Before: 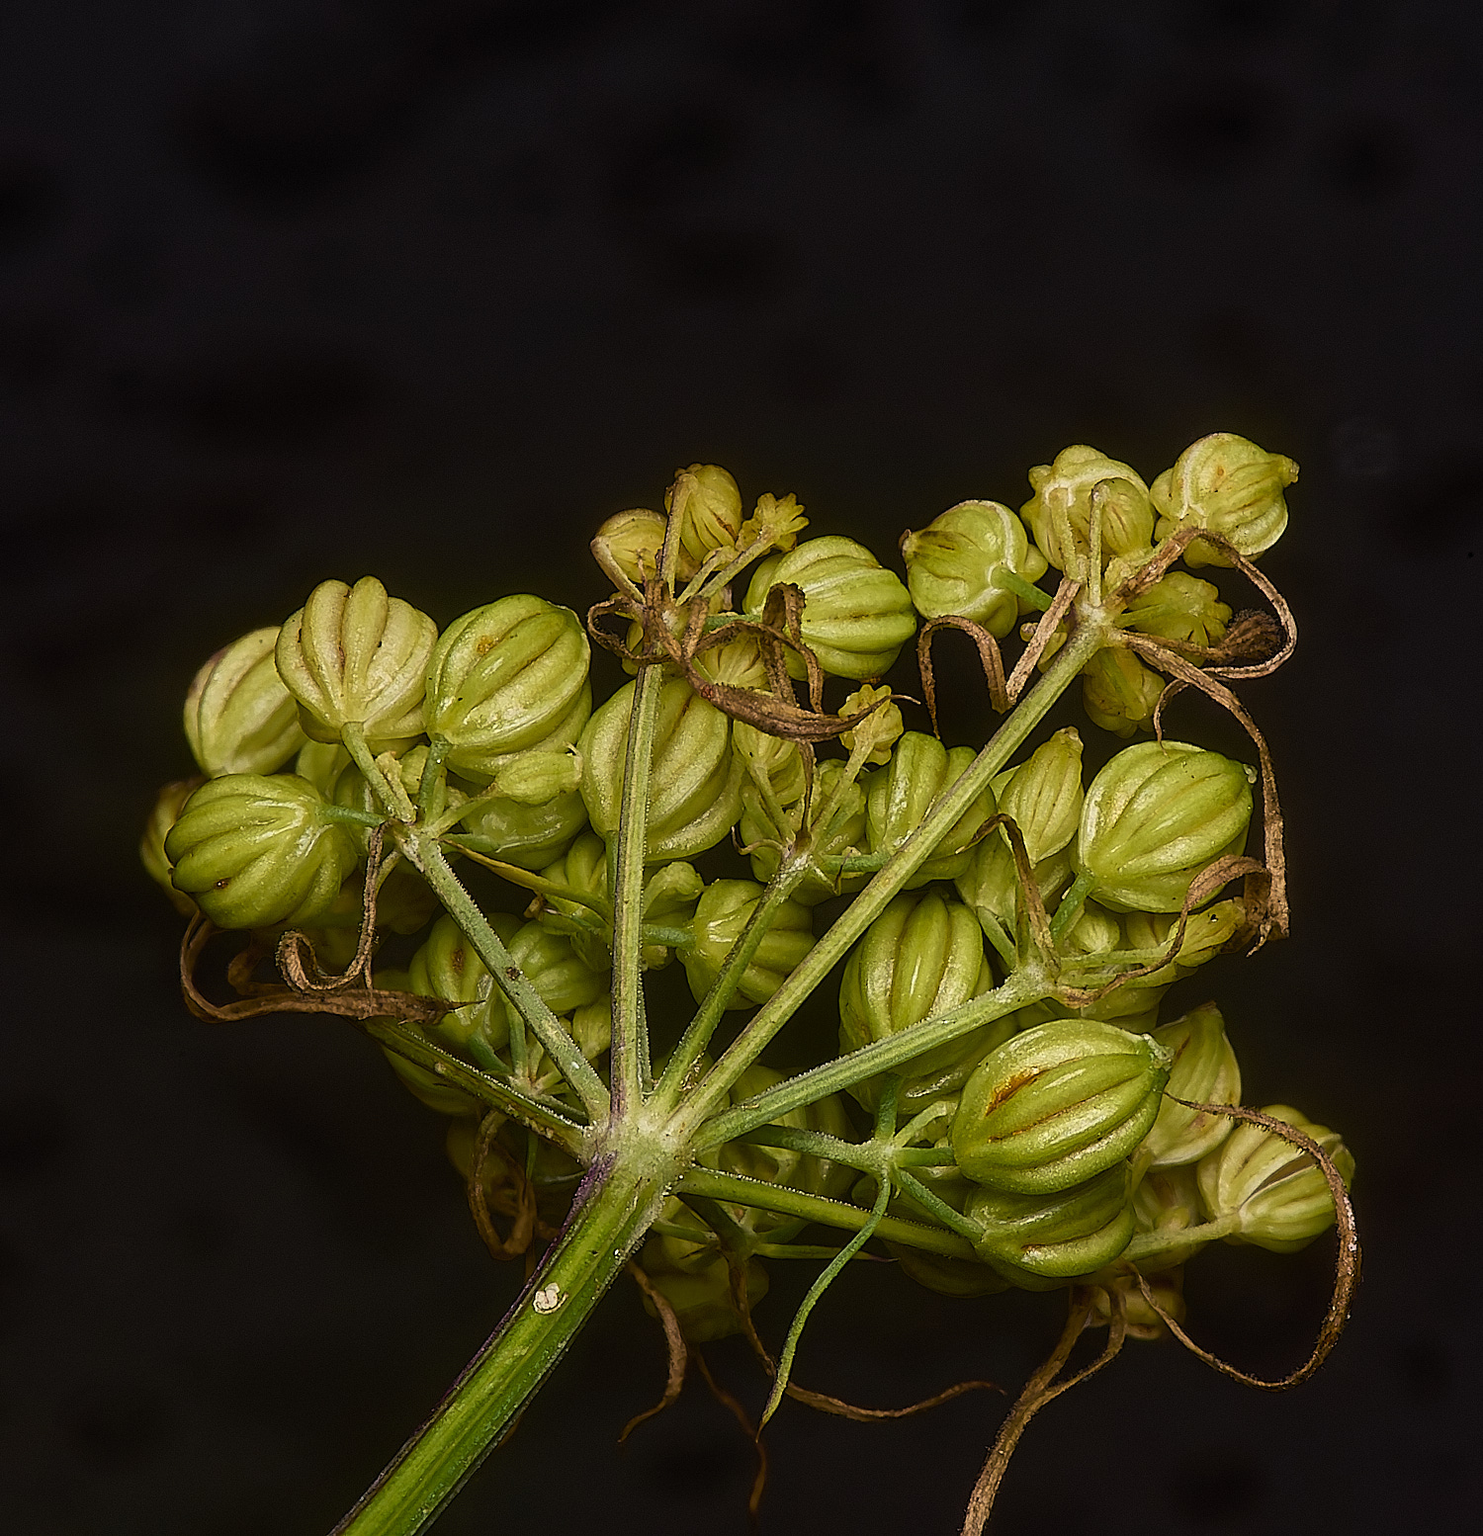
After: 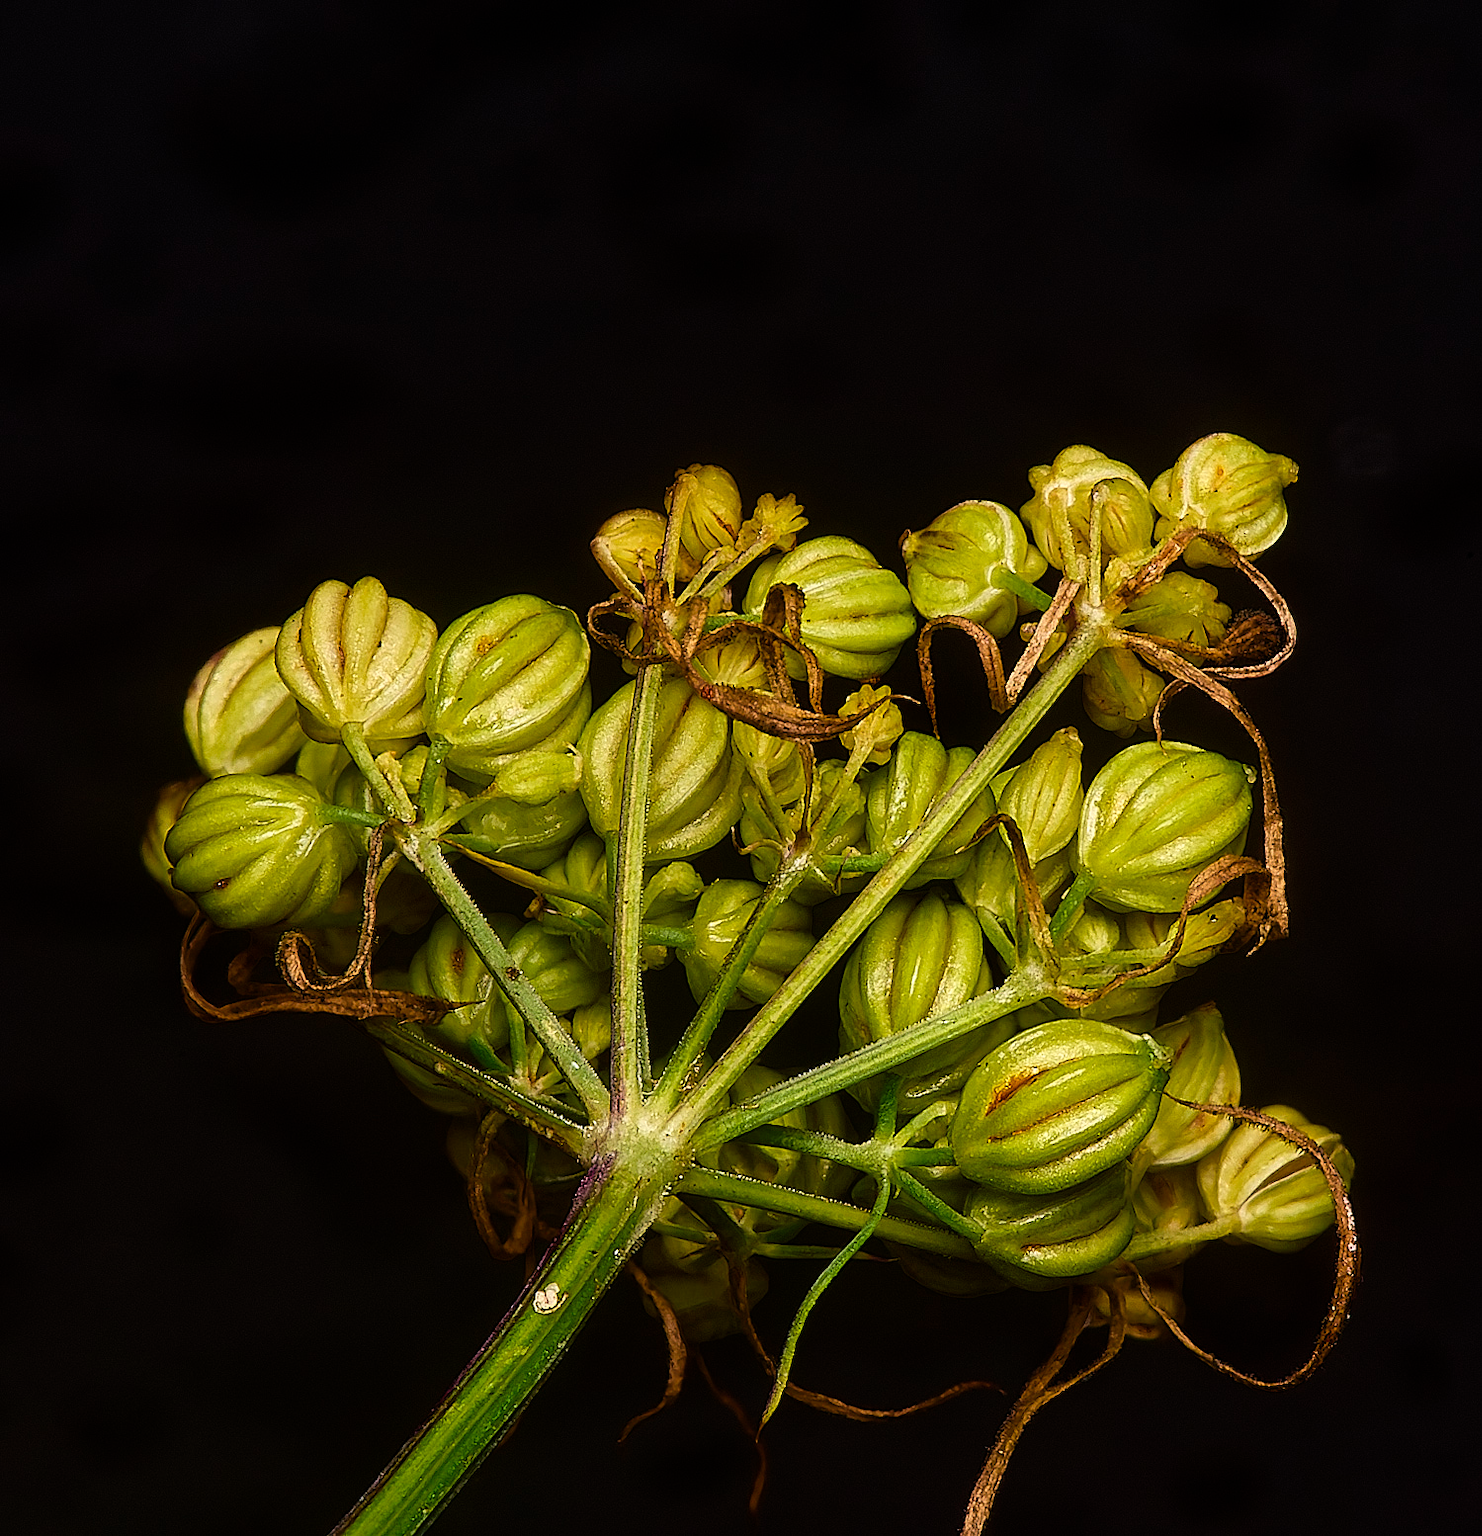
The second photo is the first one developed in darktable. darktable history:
tone curve: curves: ch0 [(0, 0) (0.003, 0.002) (0.011, 0.006) (0.025, 0.014) (0.044, 0.025) (0.069, 0.039) (0.1, 0.056) (0.136, 0.086) (0.177, 0.129) (0.224, 0.183) (0.277, 0.247) (0.335, 0.318) (0.399, 0.395) (0.468, 0.48) (0.543, 0.571) (0.623, 0.668) (0.709, 0.773) (0.801, 0.873) (0.898, 0.978) (1, 1)], preserve colors none
